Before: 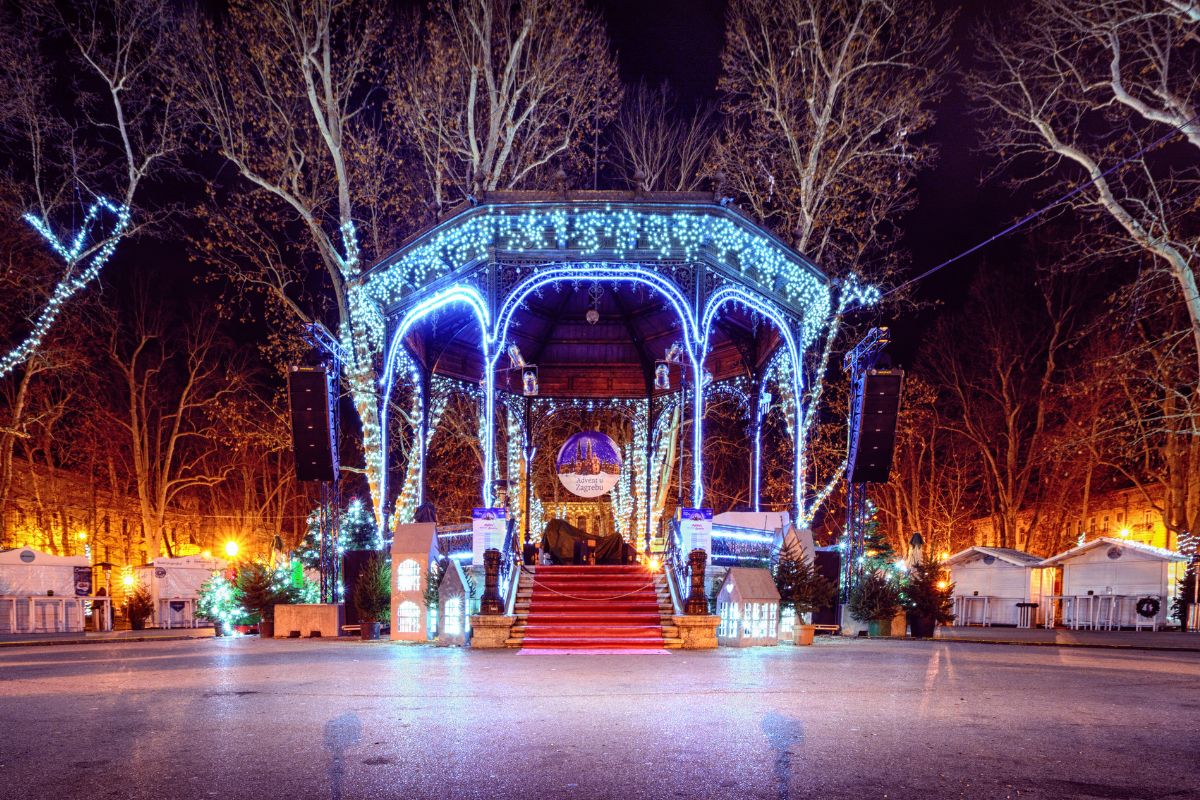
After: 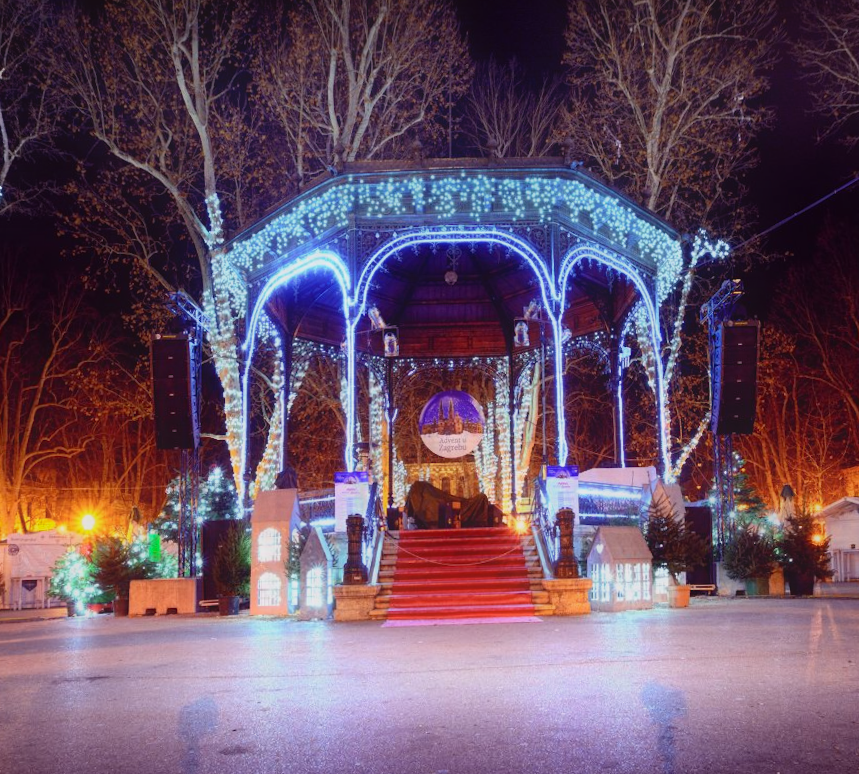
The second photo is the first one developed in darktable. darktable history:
rotate and perspective: rotation -1.68°, lens shift (vertical) -0.146, crop left 0.049, crop right 0.912, crop top 0.032, crop bottom 0.96
contrast equalizer: octaves 7, y [[0.6 ×6], [0.55 ×6], [0 ×6], [0 ×6], [0 ×6]], mix -1
crop: left 9.88%, right 12.664%
